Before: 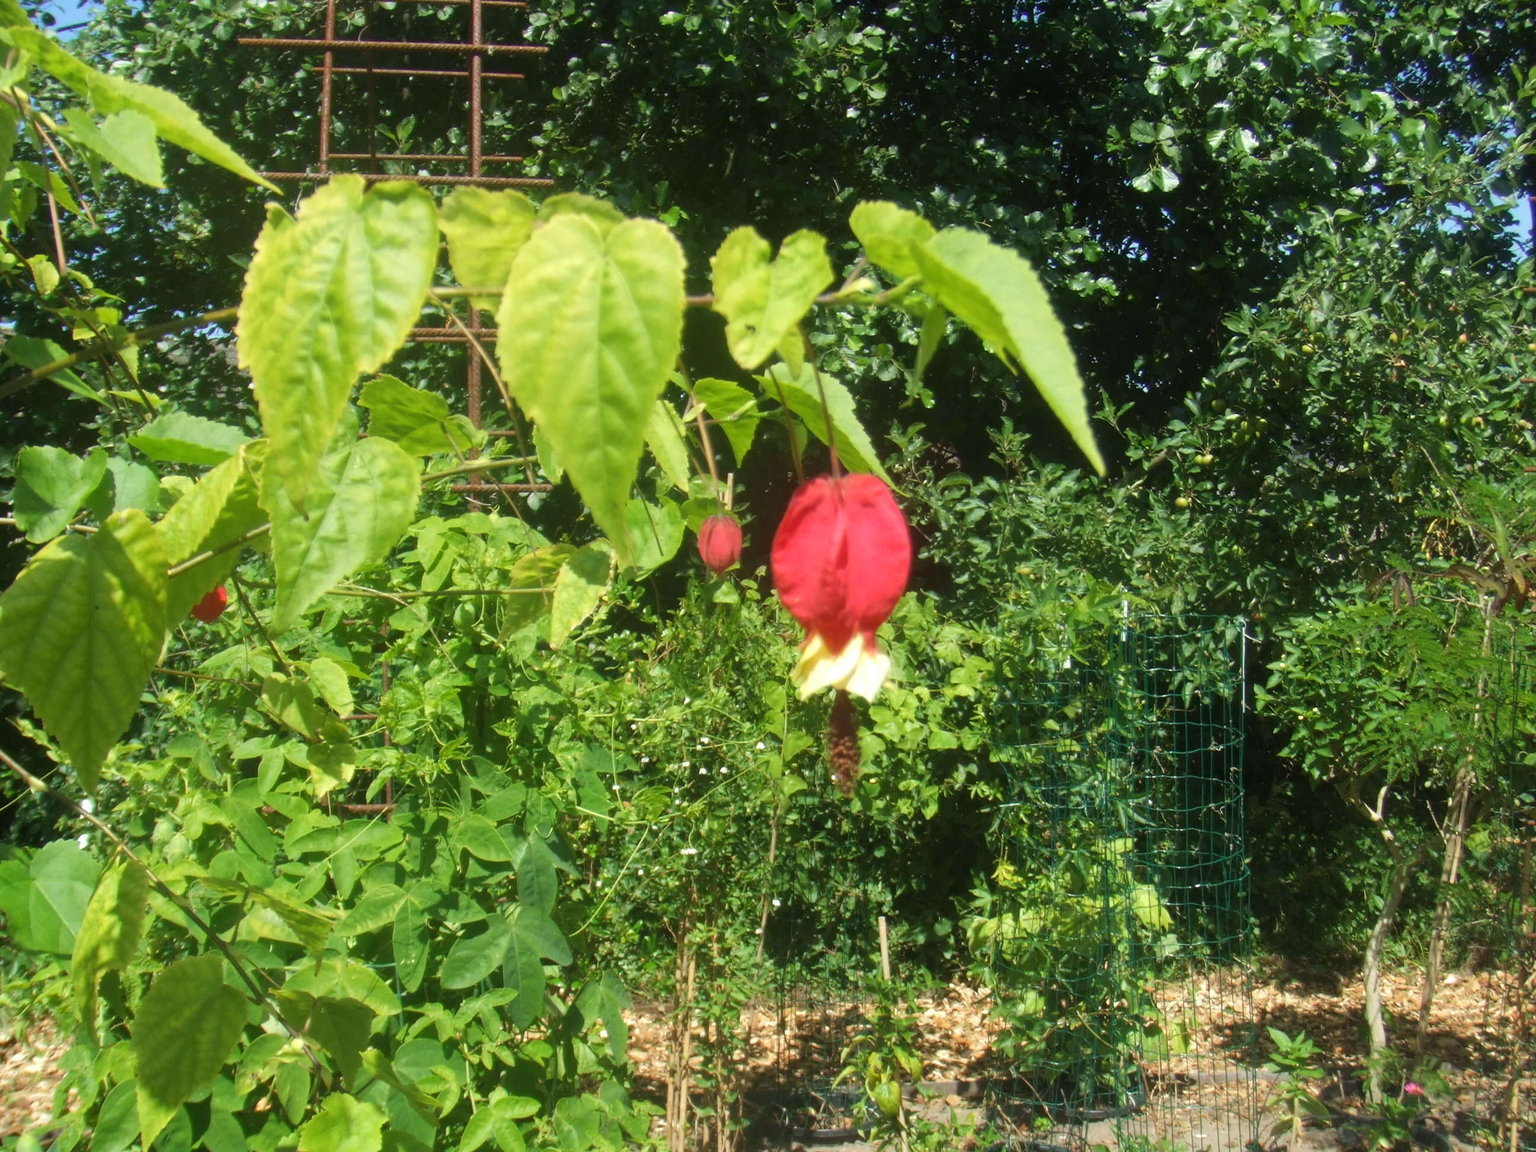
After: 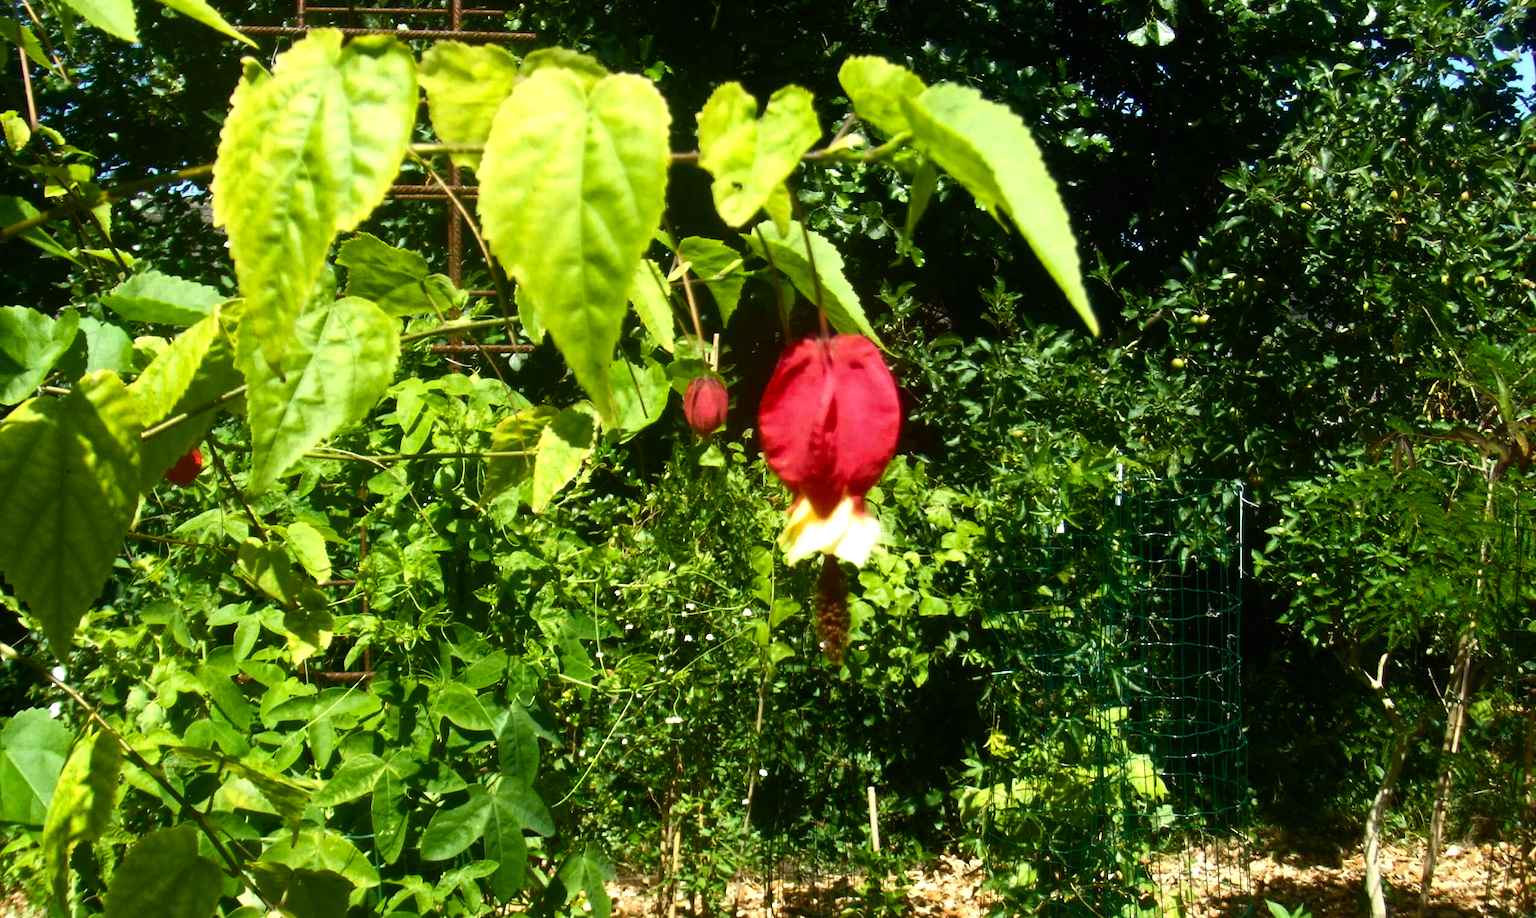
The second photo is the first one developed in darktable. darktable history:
crop and rotate: left 1.954%, top 12.762%, right 0.168%, bottom 9.179%
color balance rgb: perceptual saturation grading › global saturation 20%, perceptual saturation grading › highlights -24.88%, perceptual saturation grading › shadows 50.312%, perceptual brilliance grading › highlights 3.97%, perceptual brilliance grading › mid-tones -18.482%, perceptual brilliance grading › shadows -41.868%, global vibrance 25.019%, contrast 20.265%
contrast brightness saturation: contrast 0.098, brightness 0.022, saturation 0.018
